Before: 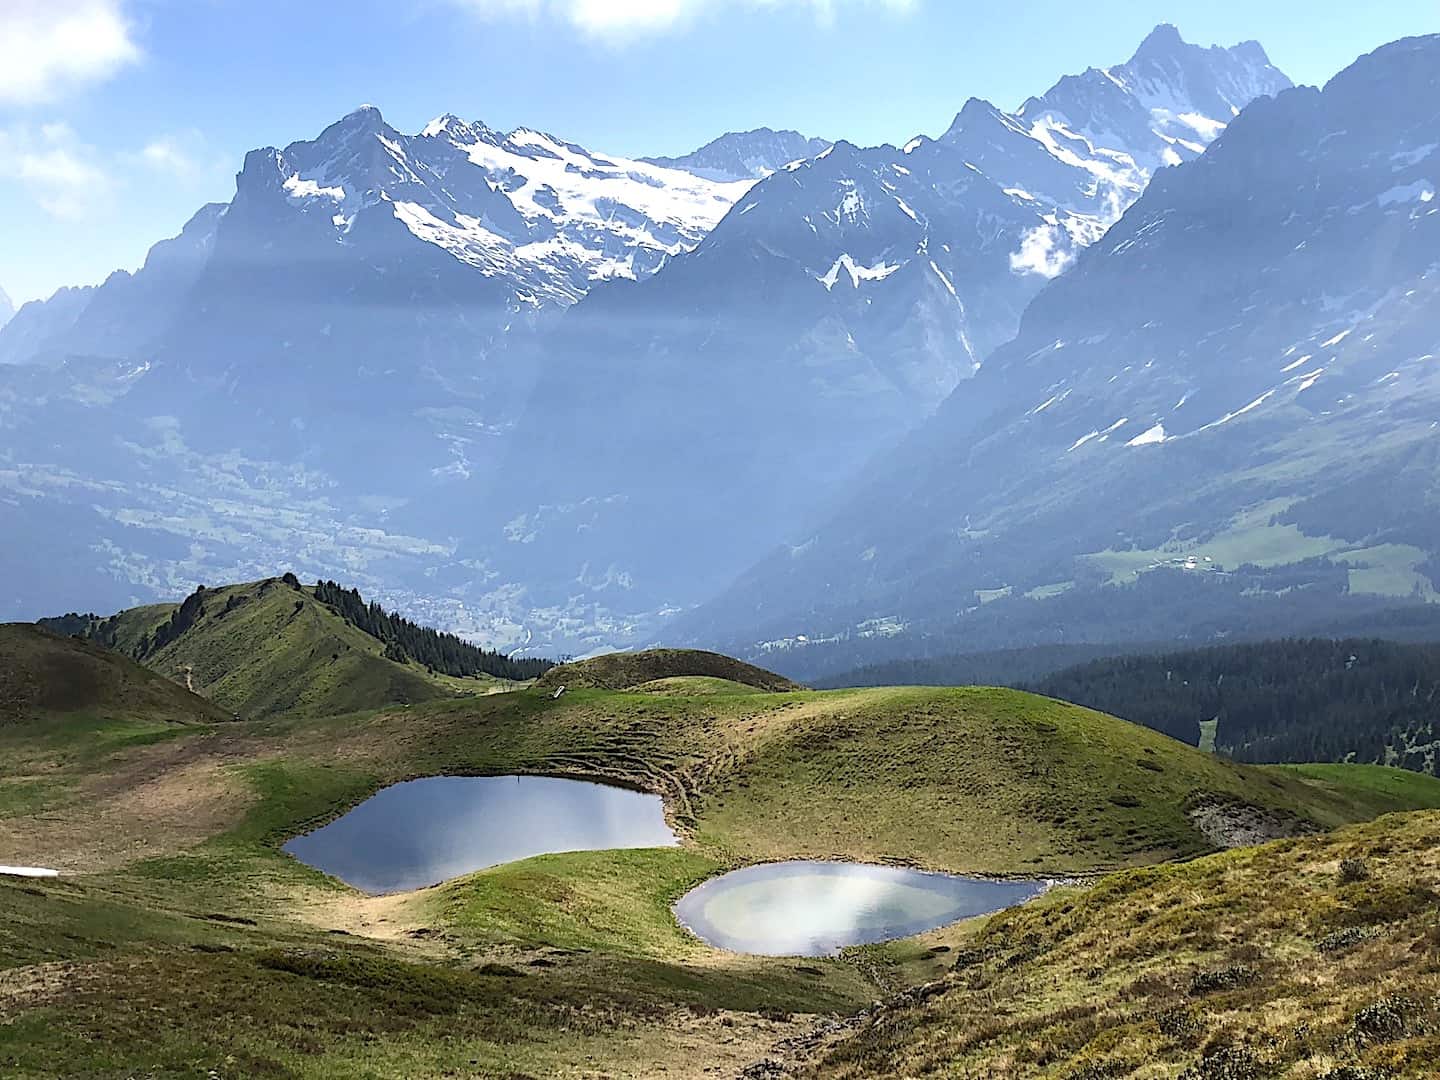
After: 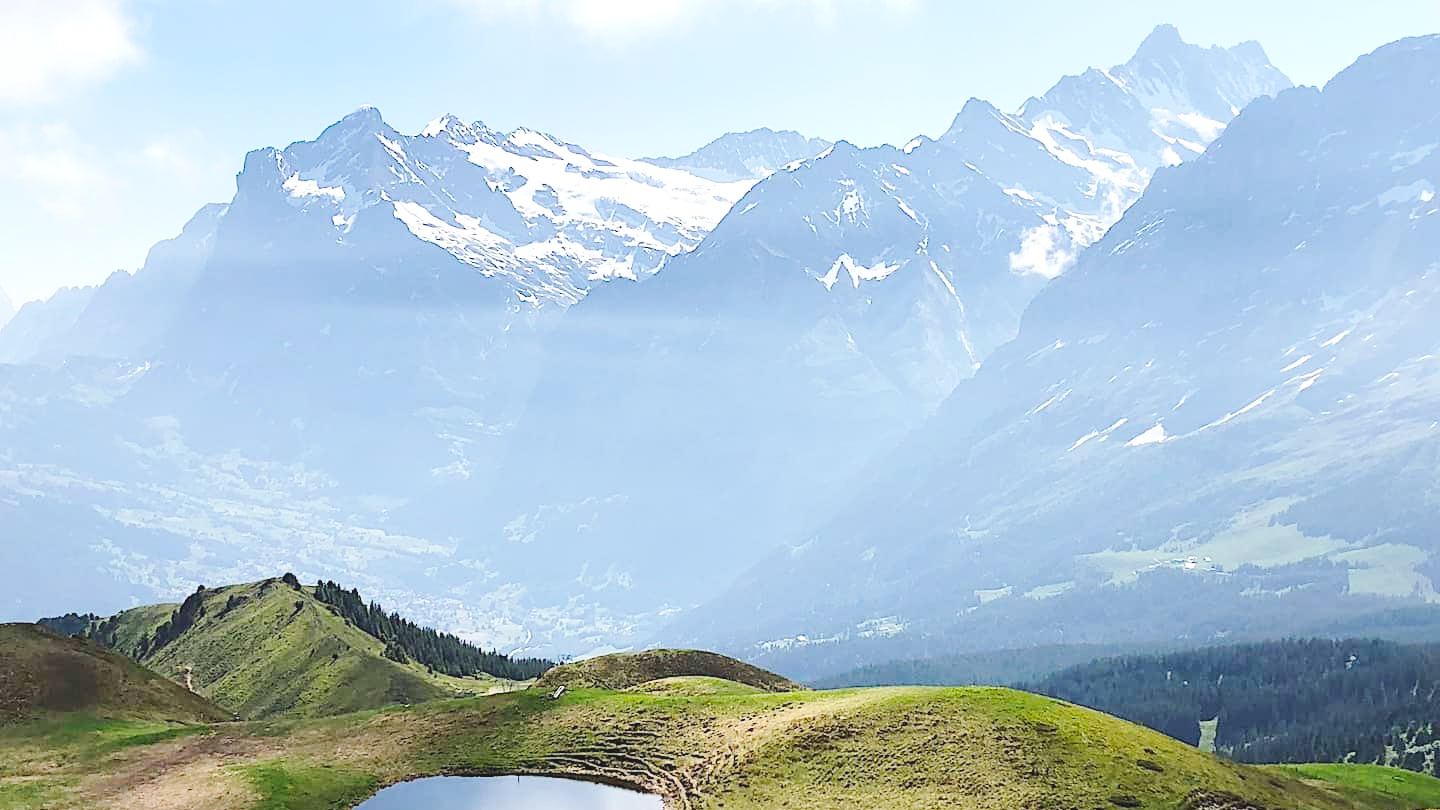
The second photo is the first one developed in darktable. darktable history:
crop: bottom 24.915%
base curve: curves: ch0 [(0, 0.007) (0.028, 0.063) (0.121, 0.311) (0.46, 0.743) (0.859, 0.957) (1, 1)], preserve colors none
